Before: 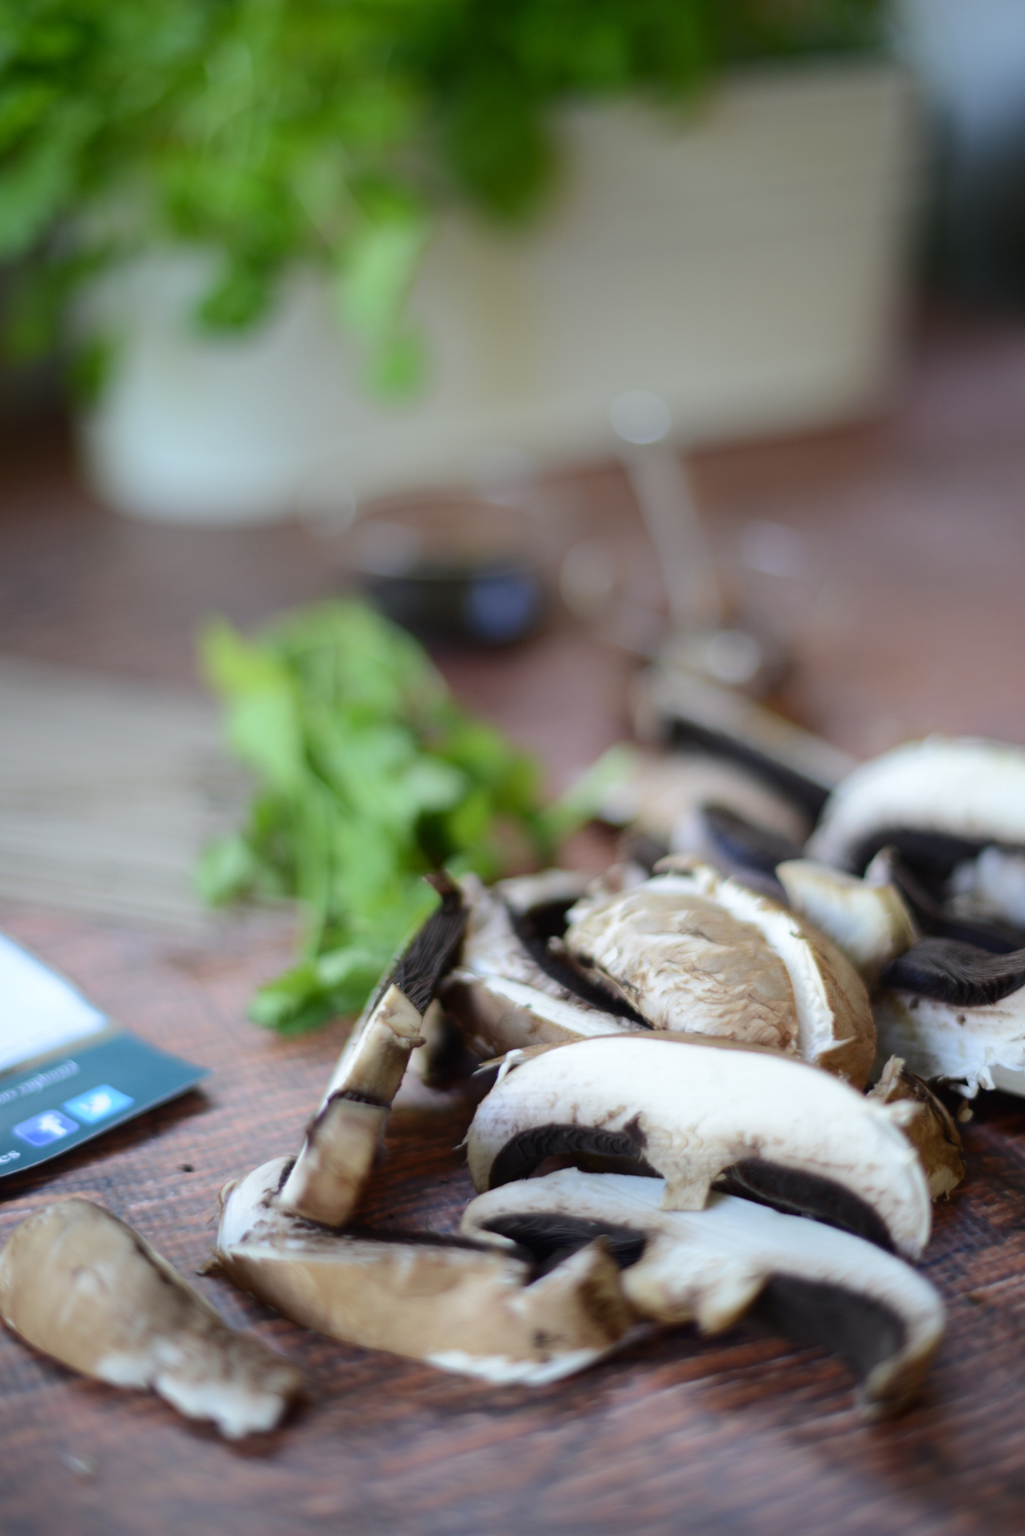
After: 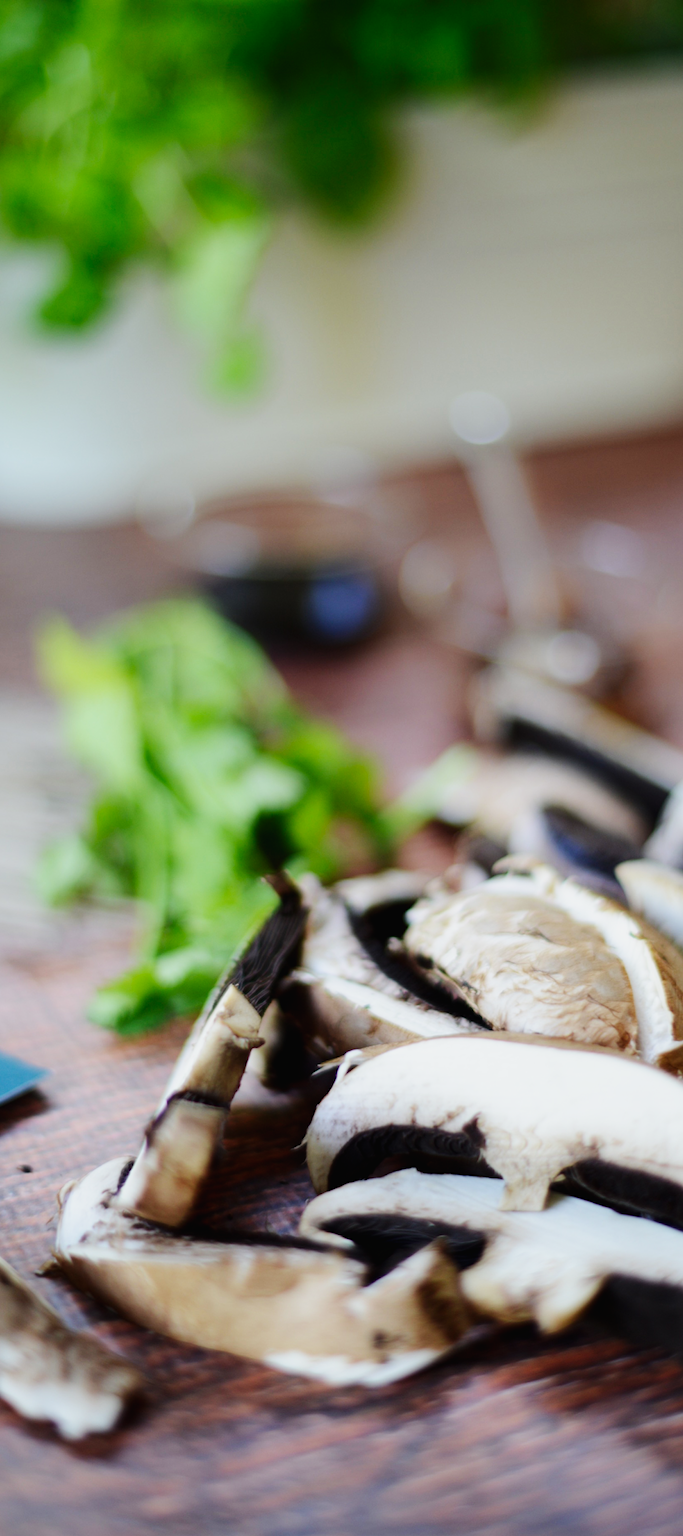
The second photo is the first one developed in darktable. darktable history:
exposure: exposure -1 EV, compensate highlight preservation false
base curve: curves: ch0 [(0, 0.003) (0.001, 0.002) (0.006, 0.004) (0.02, 0.022) (0.048, 0.086) (0.094, 0.234) (0.162, 0.431) (0.258, 0.629) (0.385, 0.8) (0.548, 0.918) (0.751, 0.988) (1, 1)], preserve colors none
crop and rotate: left 15.754%, right 17.579%
